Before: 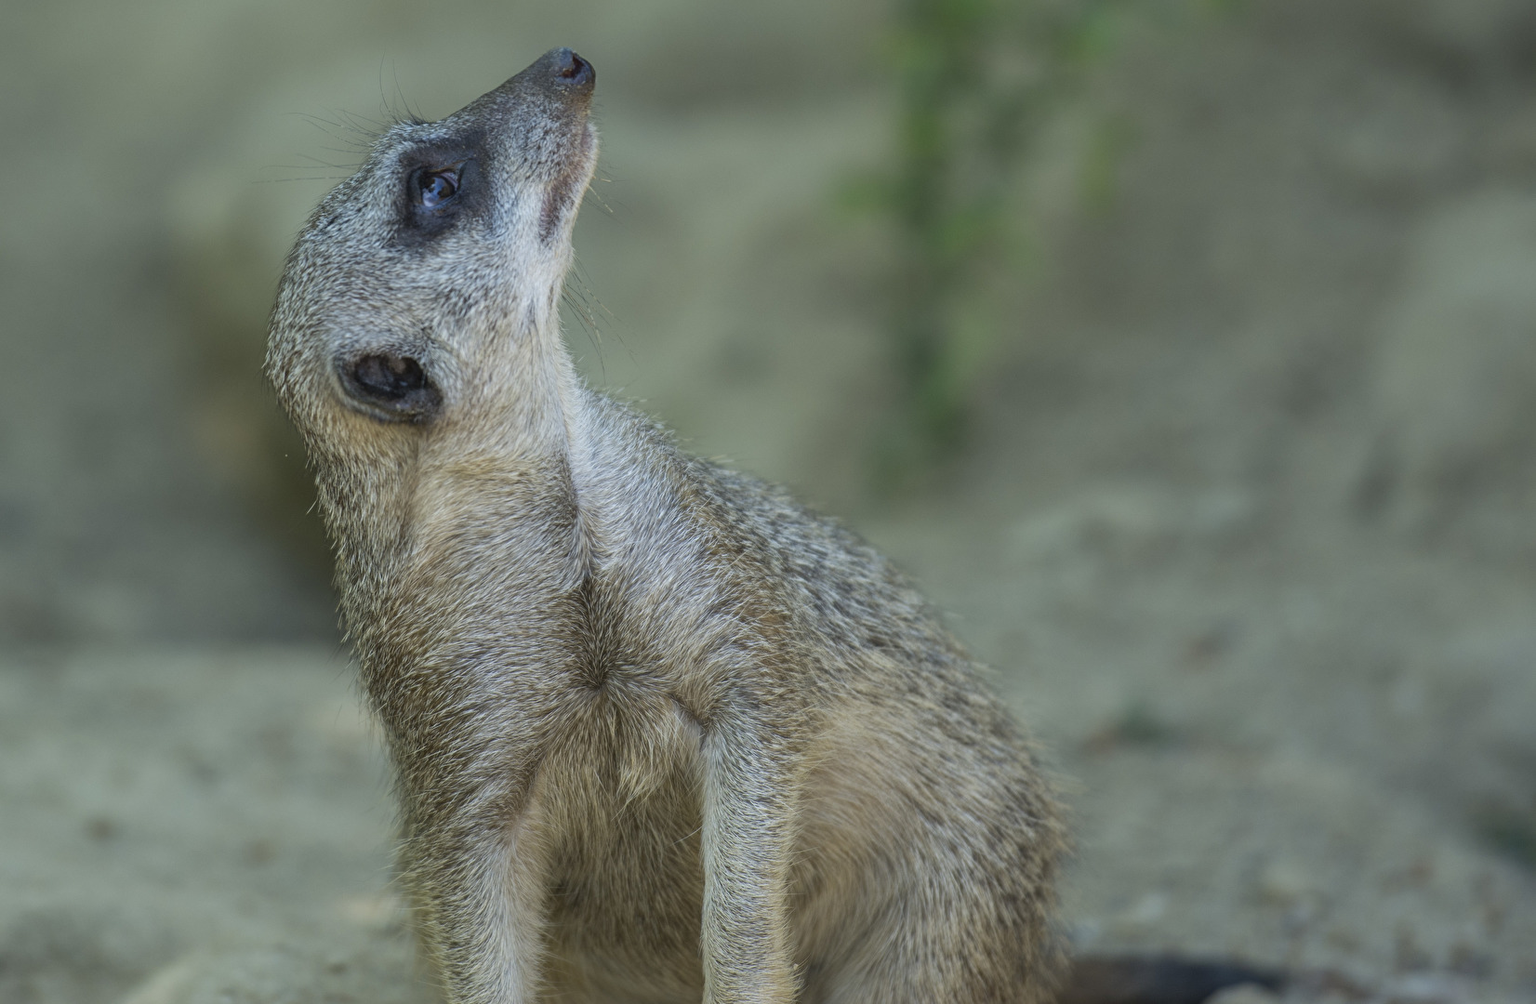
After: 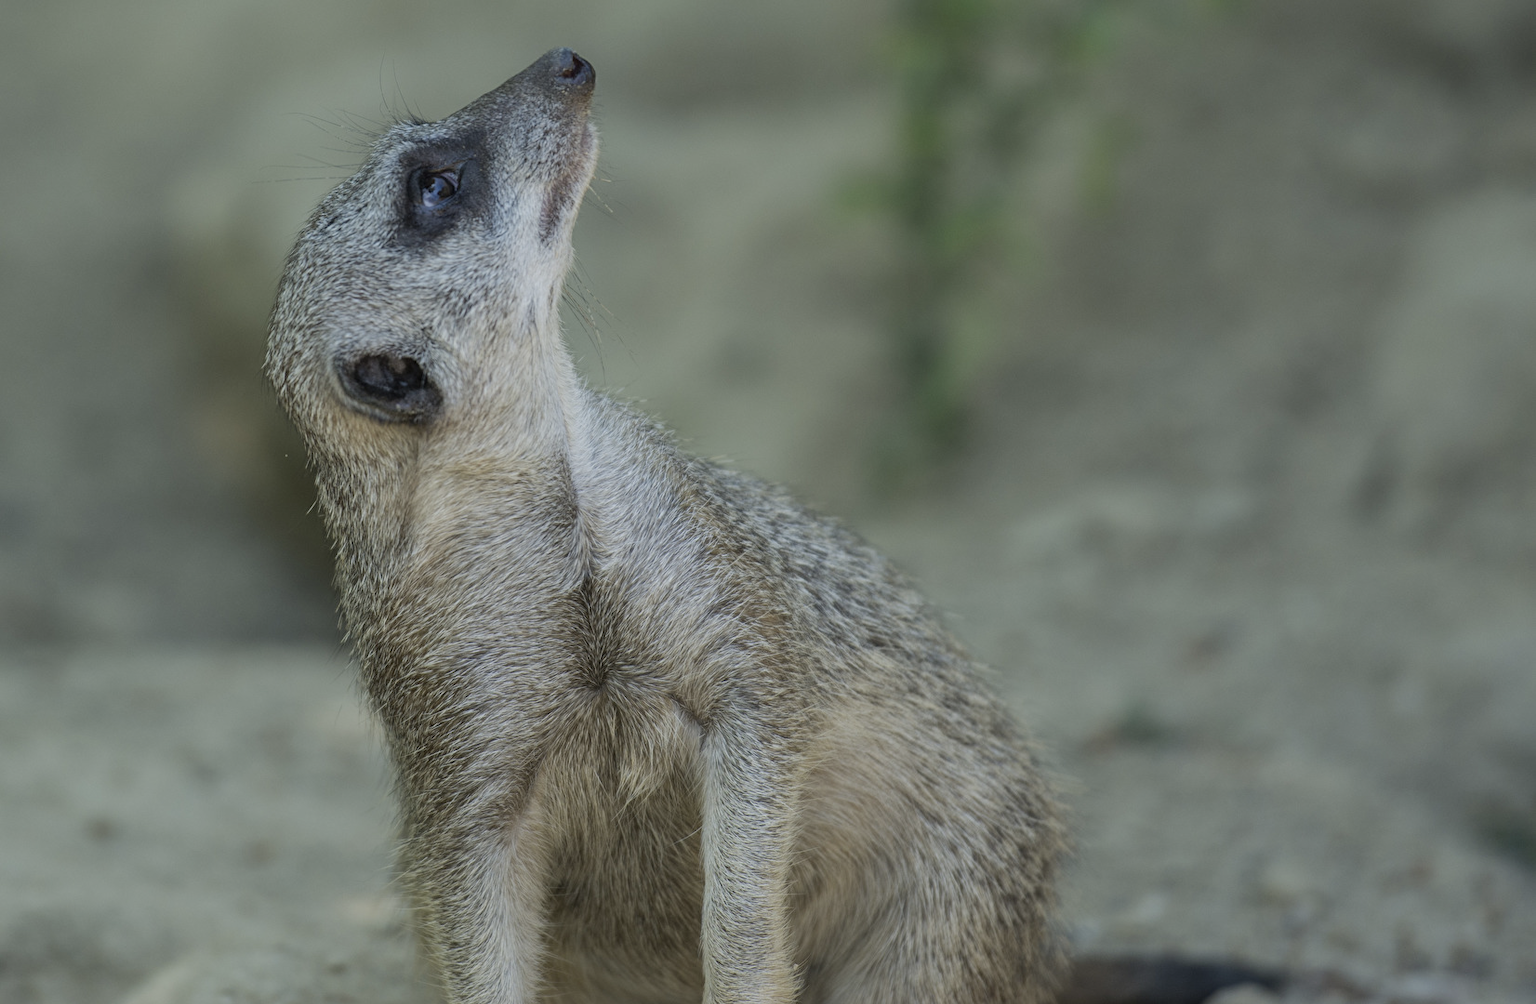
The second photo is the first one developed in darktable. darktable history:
contrast brightness saturation: contrast 0.114, saturation -0.167
filmic rgb: black relative exposure -16 EV, white relative exposure 4.02 EV, target black luminance 0%, hardness 7.62, latitude 72.62%, contrast 0.9, highlights saturation mix 11.42%, shadows ↔ highlights balance -0.38%
